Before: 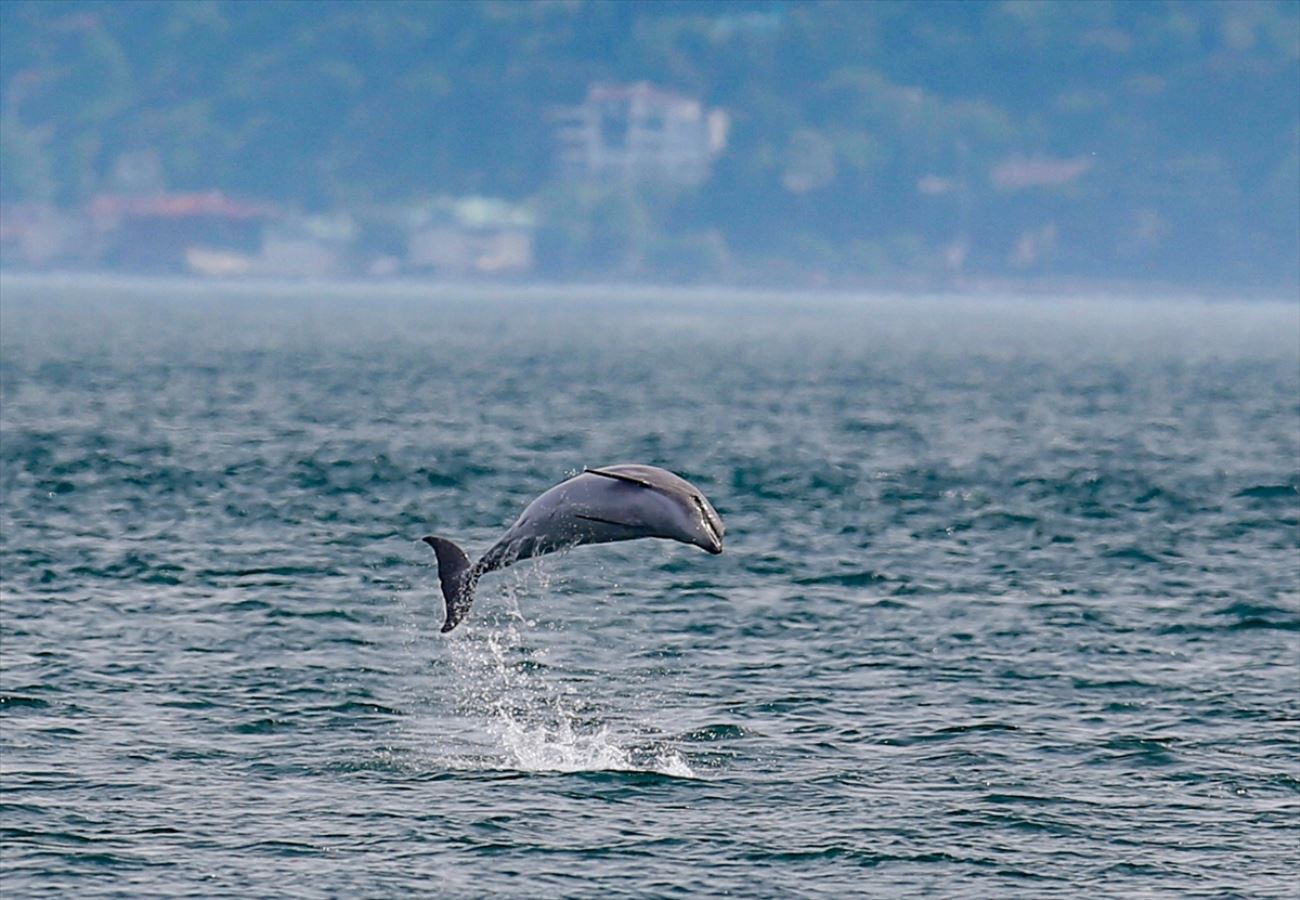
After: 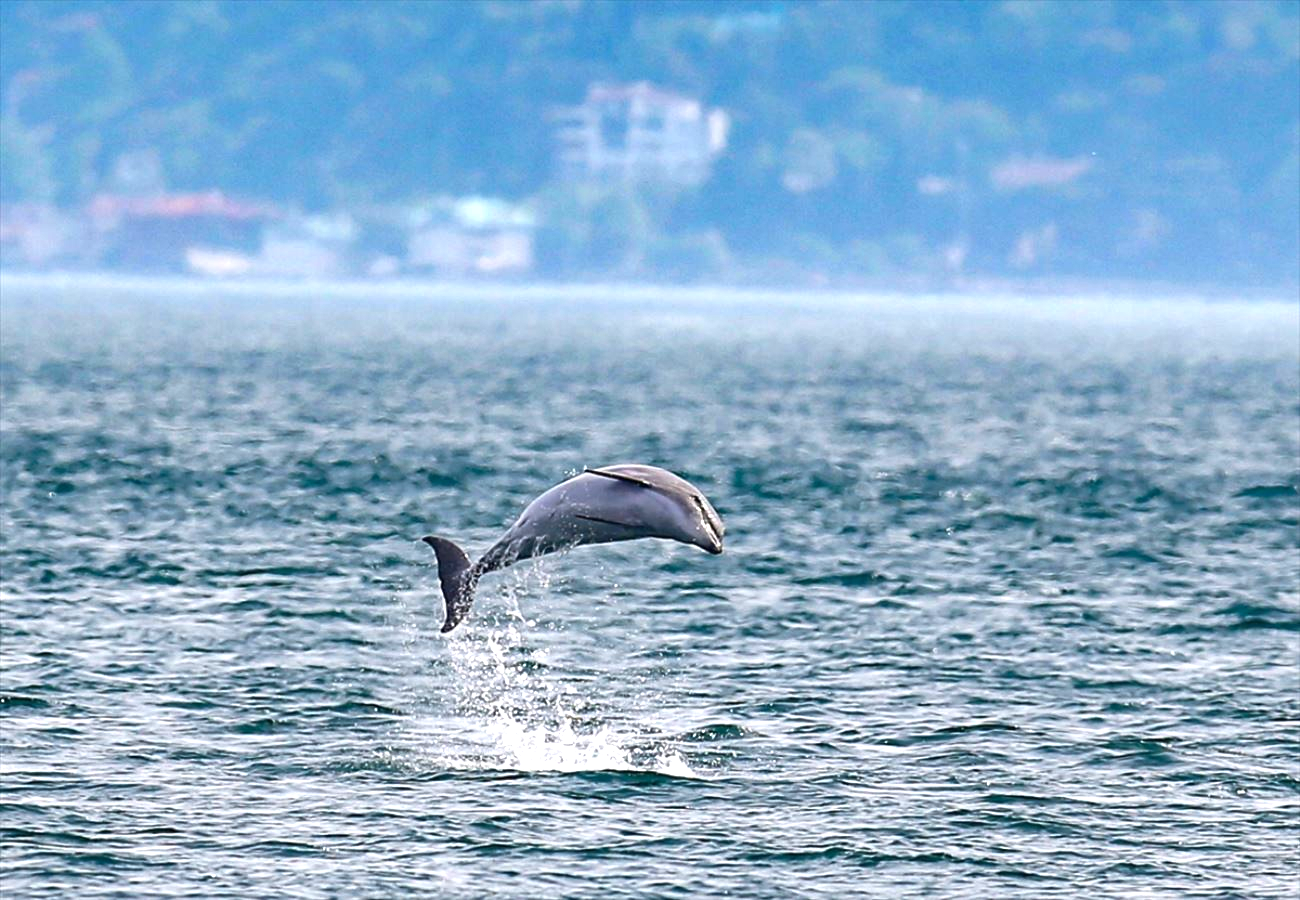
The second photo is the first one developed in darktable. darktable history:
base curve: curves: ch0 [(0, 0) (0.303, 0.277) (1, 1)], preserve colors none
shadows and highlights: shadows 20.92, highlights -37.1, soften with gaussian
exposure: black level correction 0, exposure 1 EV, compensate highlight preservation false
